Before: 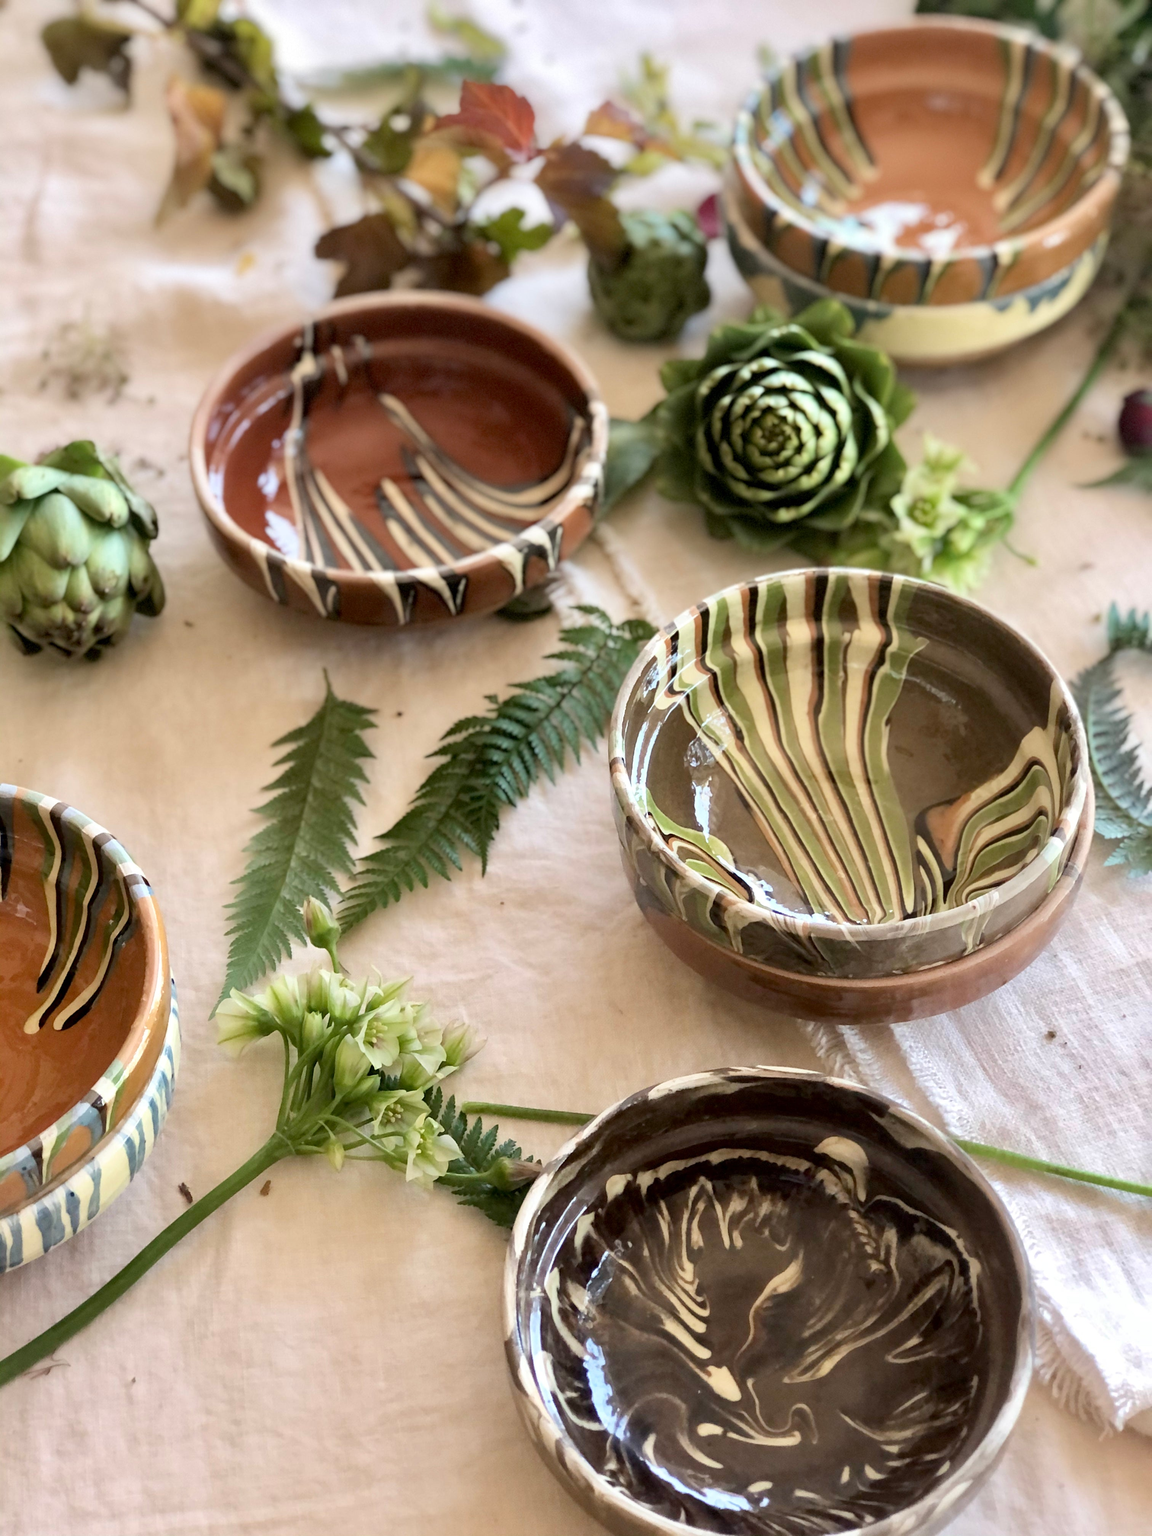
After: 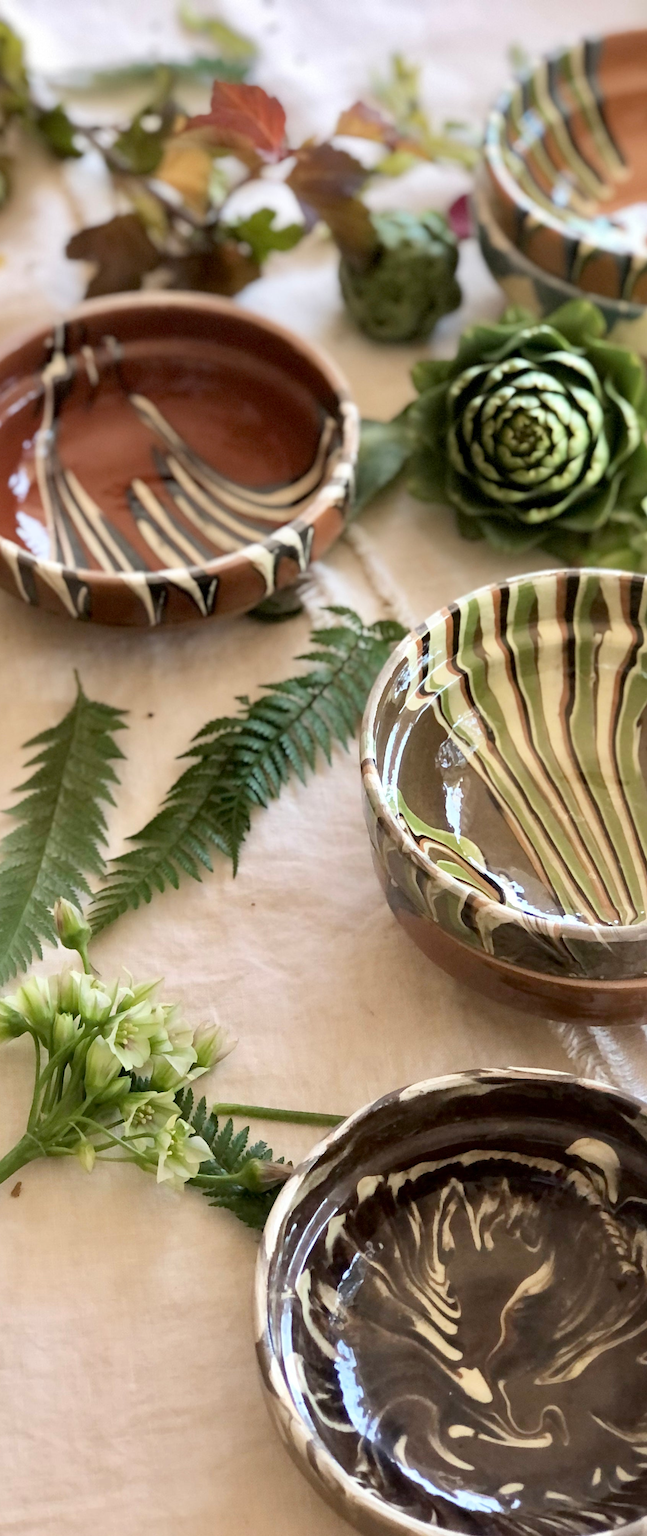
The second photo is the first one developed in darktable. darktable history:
crop: left 21.674%, right 22.086%
vibrance: vibrance 0%
